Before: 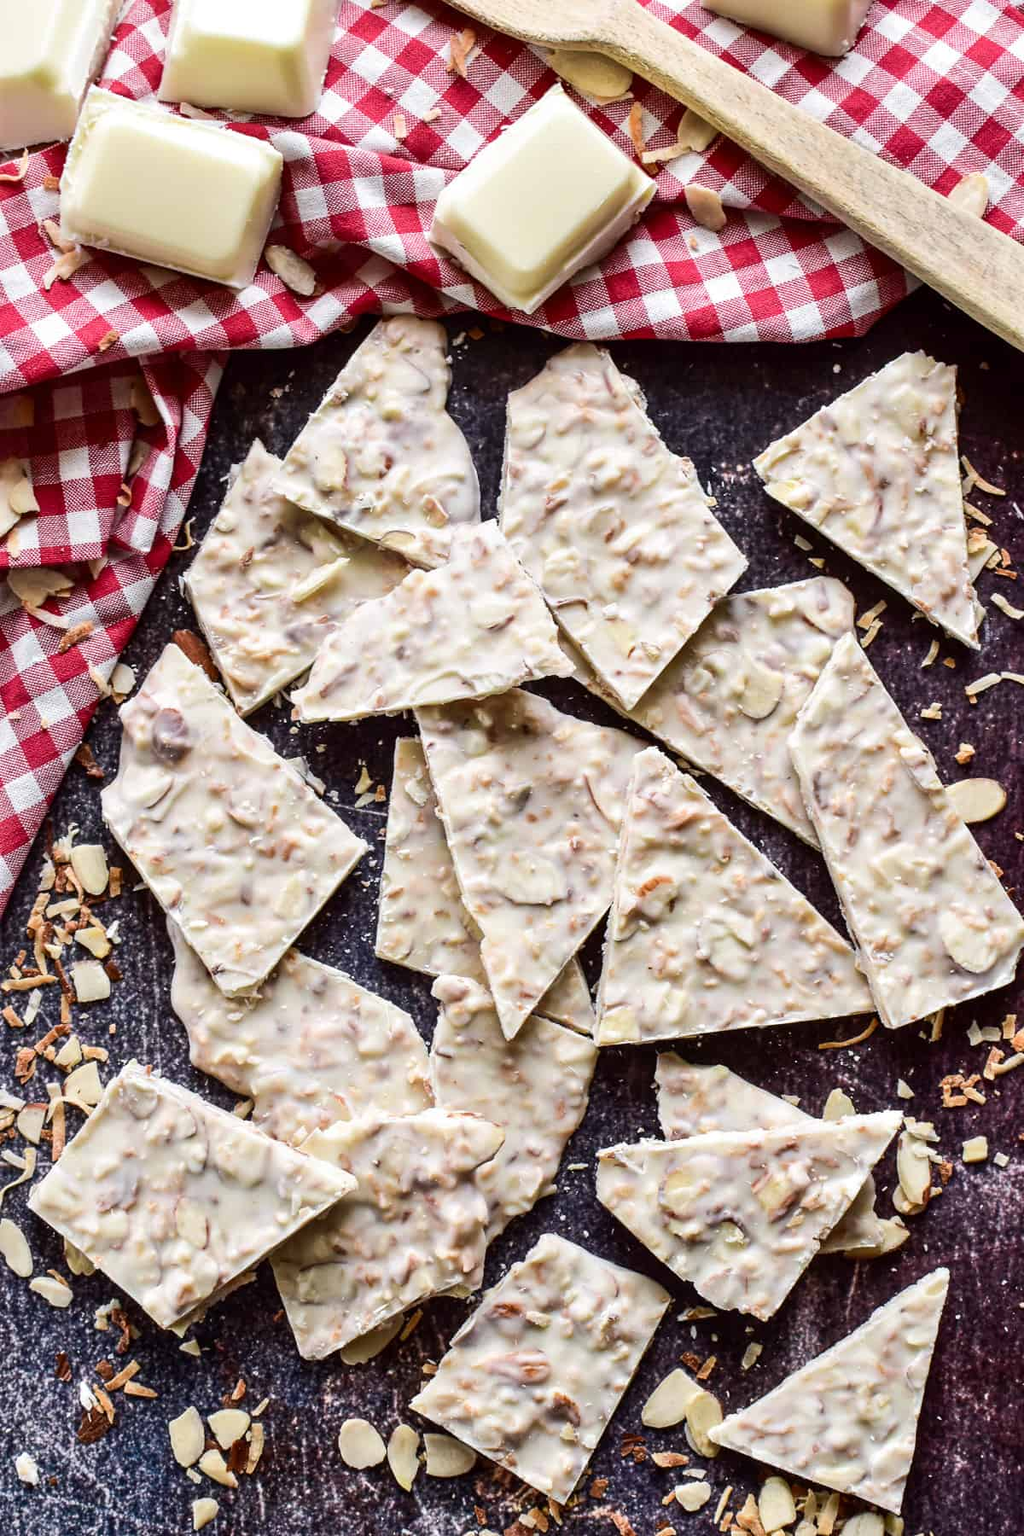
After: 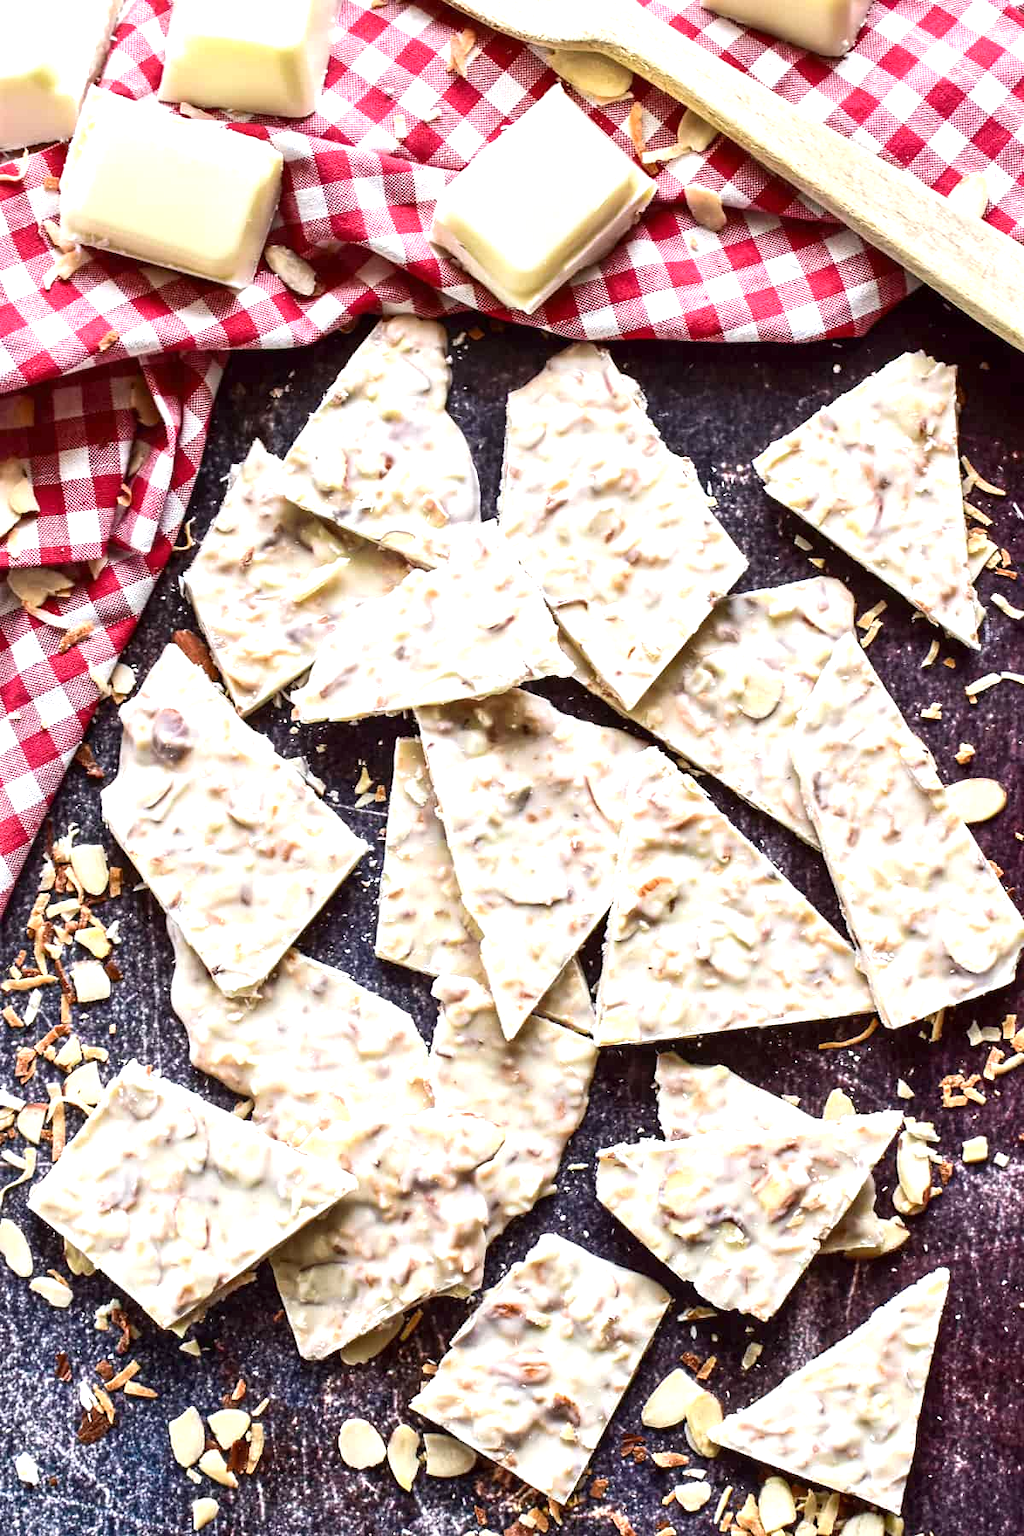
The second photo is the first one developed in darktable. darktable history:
exposure: exposure 0.789 EV, compensate highlight preservation false
